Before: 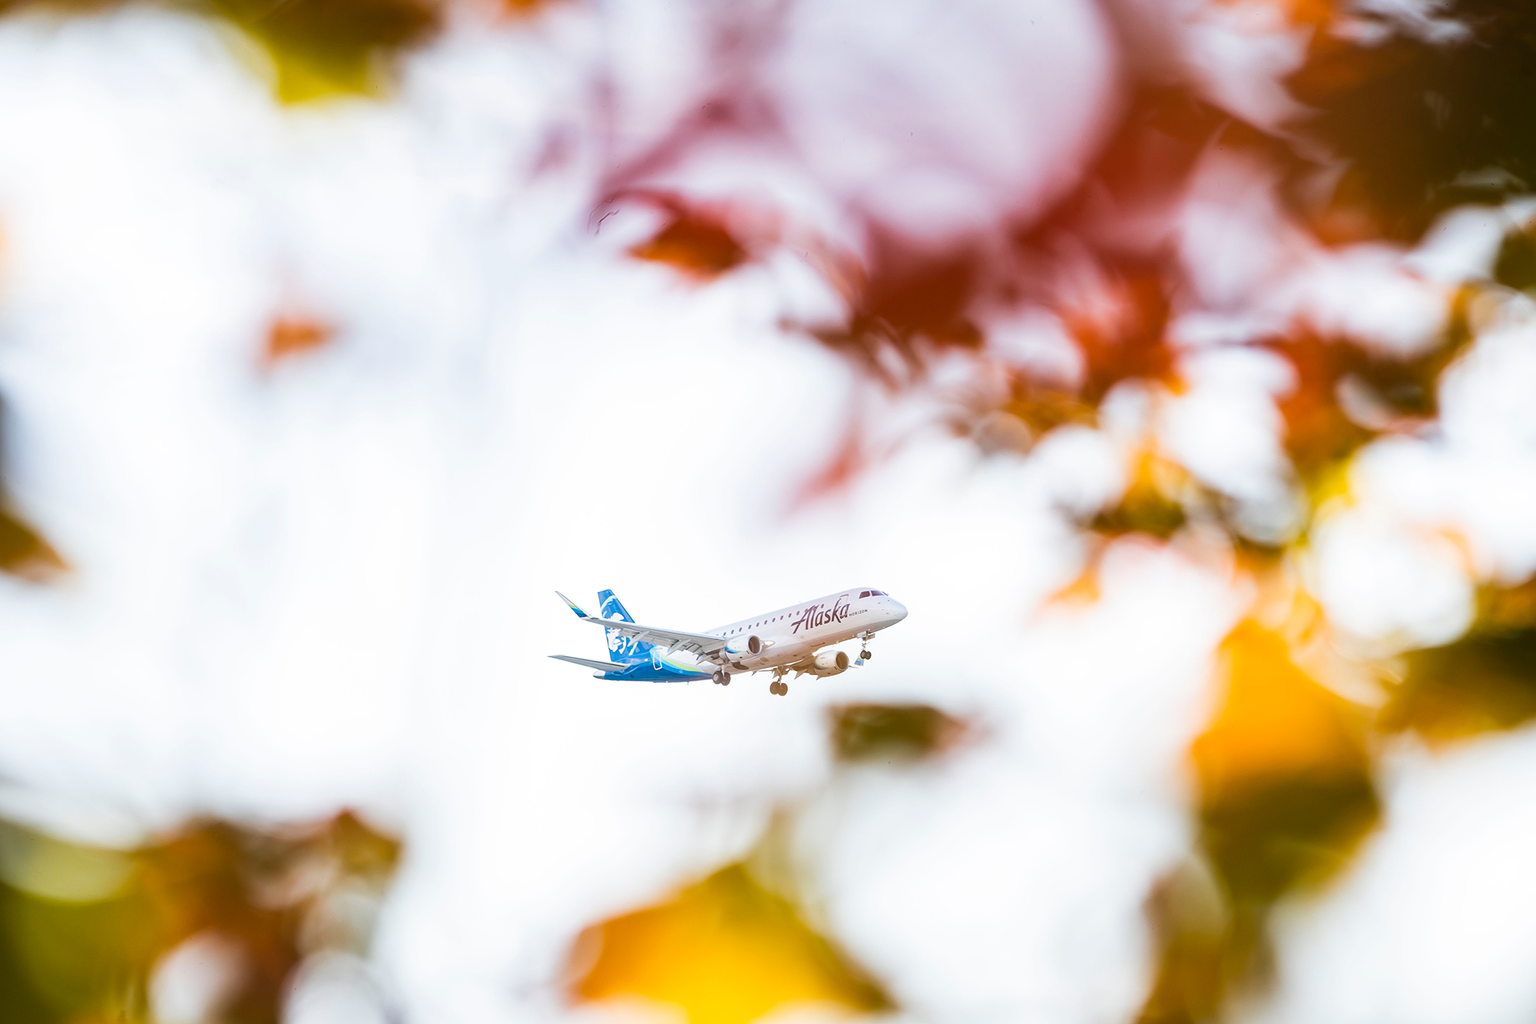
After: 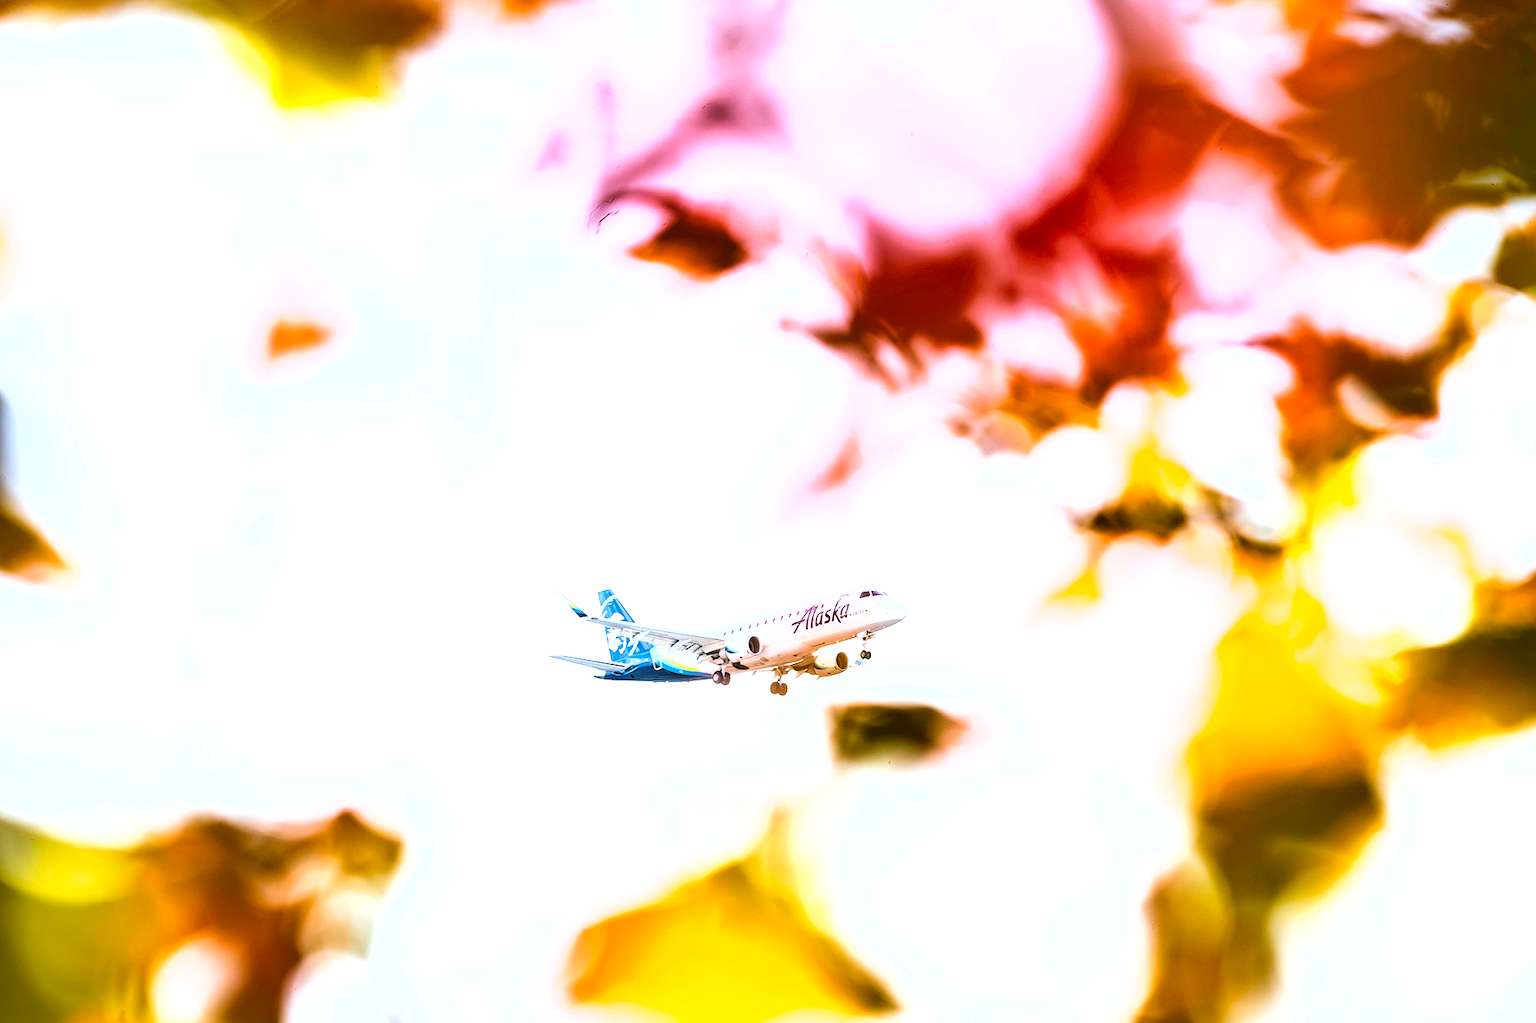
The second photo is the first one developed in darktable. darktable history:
shadows and highlights: highlights color adjustment 0%, low approximation 0.01, soften with gaussian
exposure: exposure 1 EV, compensate highlight preservation false
tone curve: curves: ch0 [(0, 0.036) (0.119, 0.115) (0.461, 0.479) (0.715, 0.767) (0.817, 0.865) (1, 0.998)]; ch1 [(0, 0) (0.377, 0.416) (0.44, 0.461) (0.487, 0.49) (0.514, 0.525) (0.538, 0.561) (0.67, 0.713) (1, 1)]; ch2 [(0, 0) (0.38, 0.405) (0.463, 0.445) (0.492, 0.486) (0.529, 0.533) (0.578, 0.59) (0.653, 0.698) (1, 1)], color space Lab, independent channels, preserve colors none
color balance rgb: perceptual saturation grading › global saturation 25%, perceptual brilliance grading › mid-tones 10%, perceptual brilliance grading › shadows 15%, global vibrance 20%
